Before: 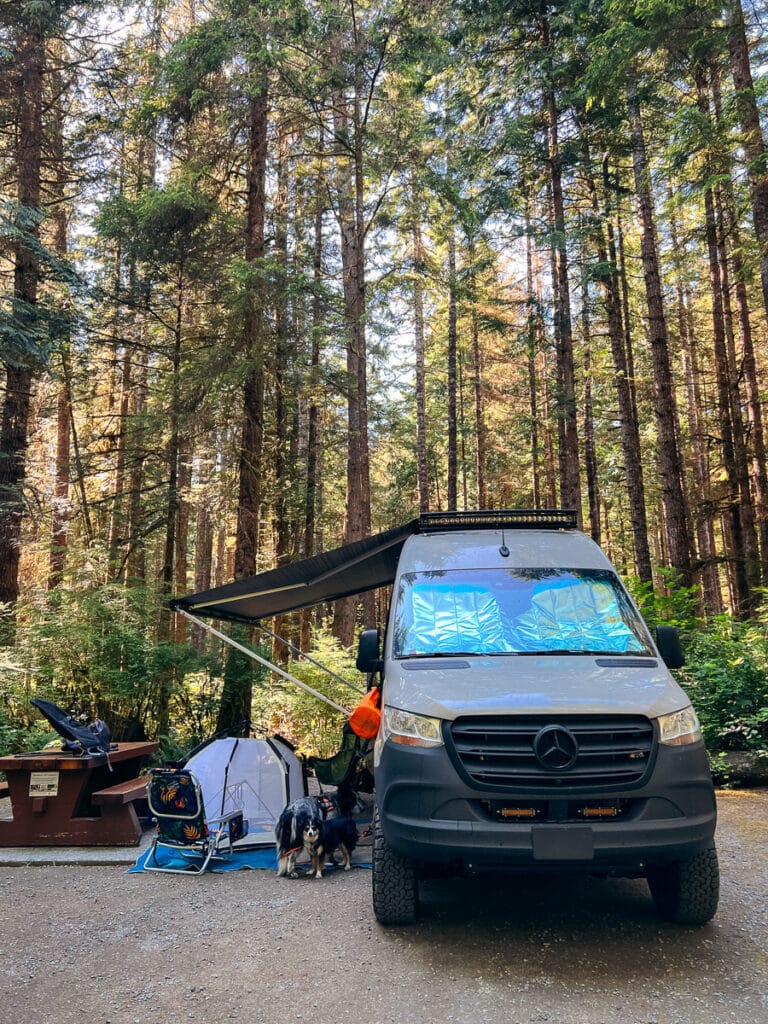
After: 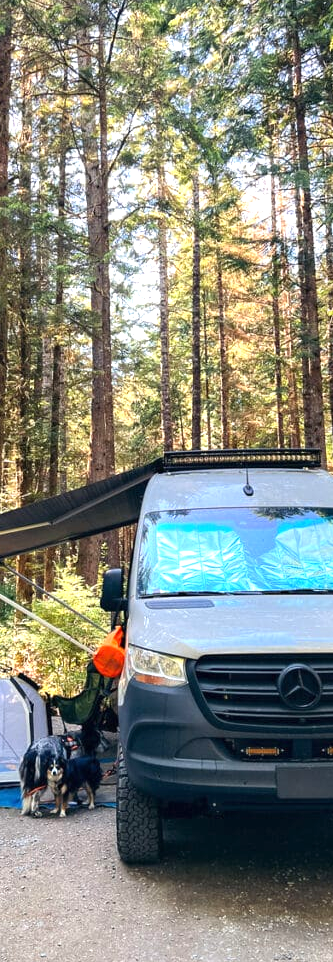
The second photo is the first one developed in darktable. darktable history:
exposure: black level correction 0, exposure 0.7 EV, compensate highlight preservation false
crop: left 33.452%, top 6.025%, right 23.155%
